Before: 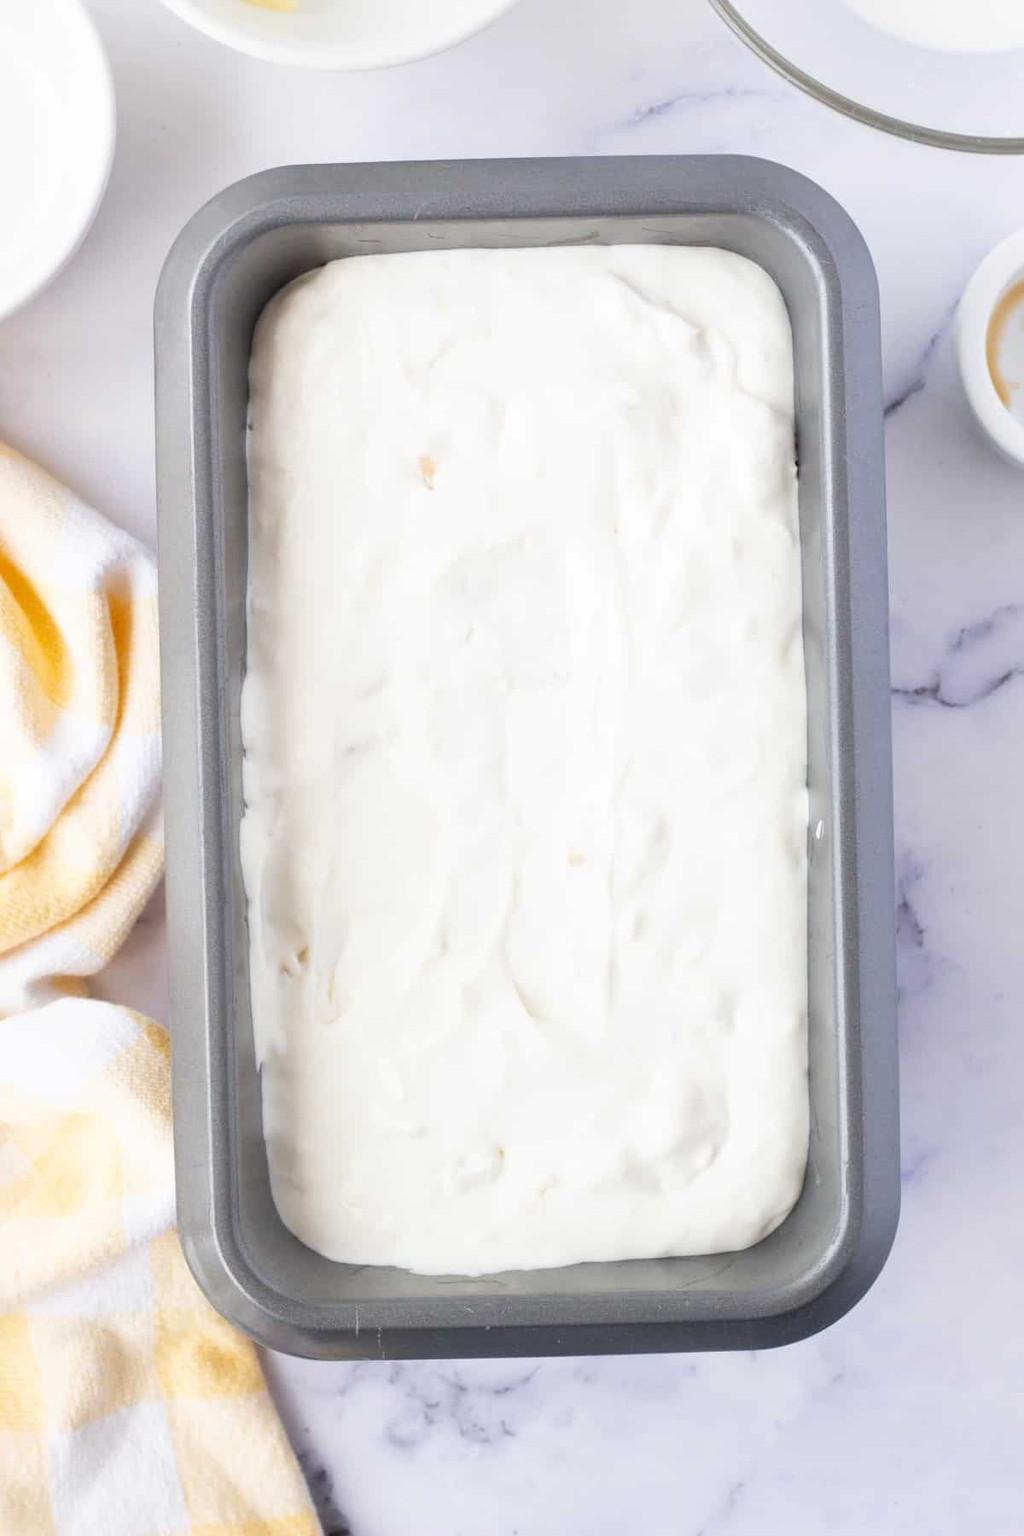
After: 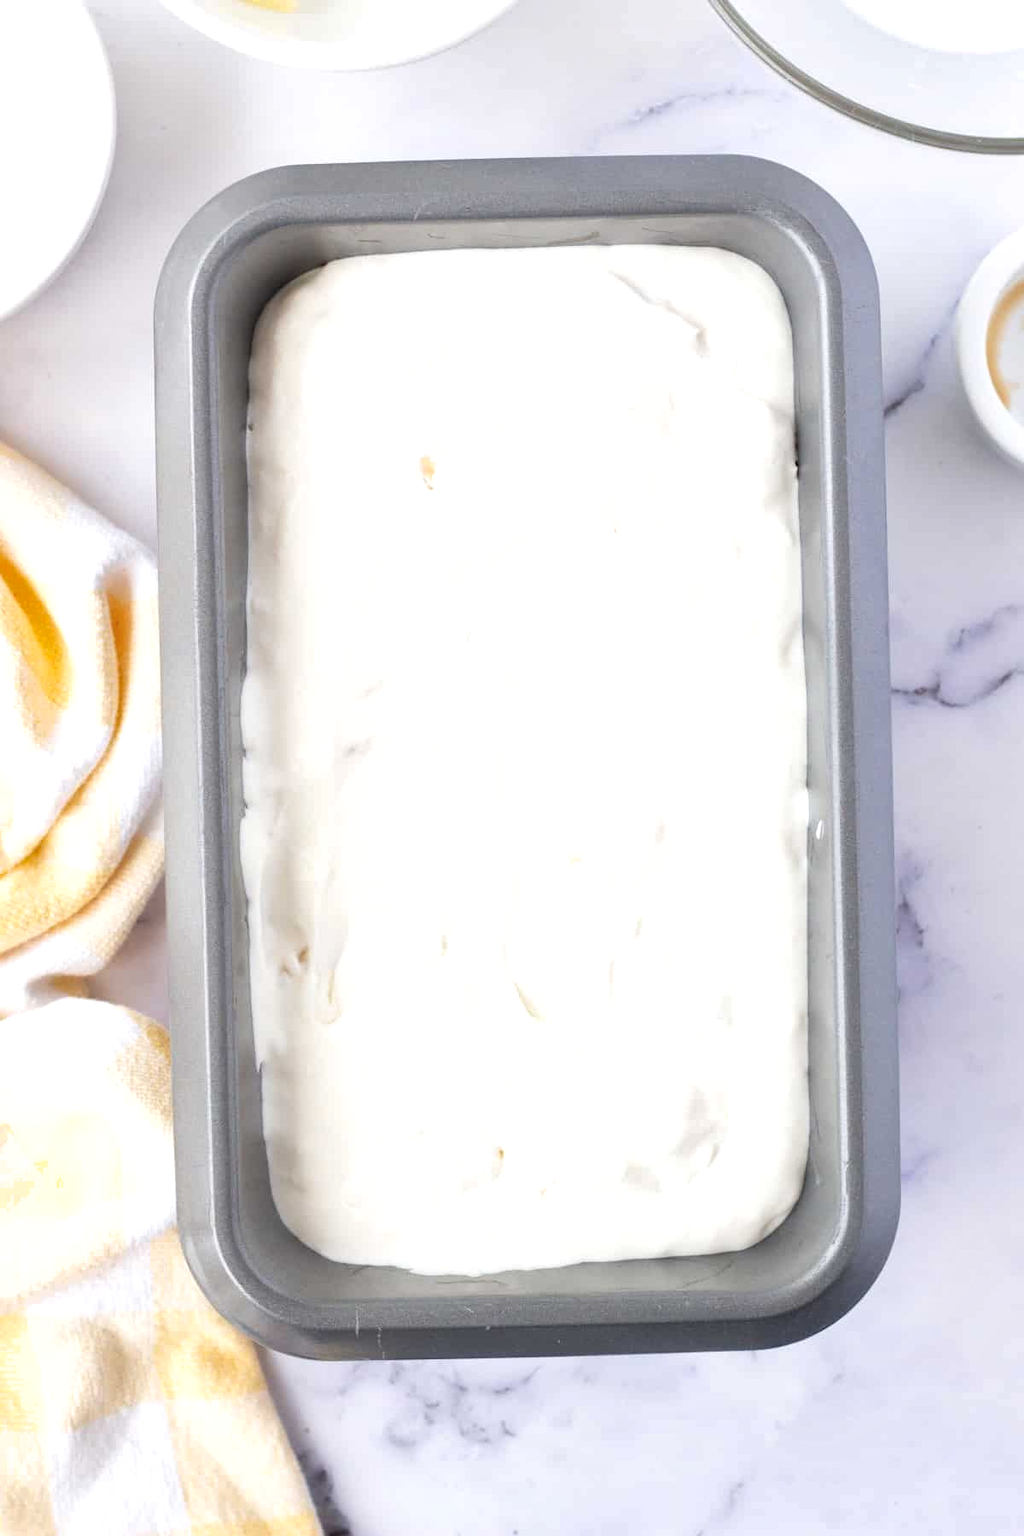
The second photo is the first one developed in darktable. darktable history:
shadows and highlights: radius 44.78, white point adjustment 6.64, compress 79.65%, highlights color adjustment 78.42%, soften with gaussian
